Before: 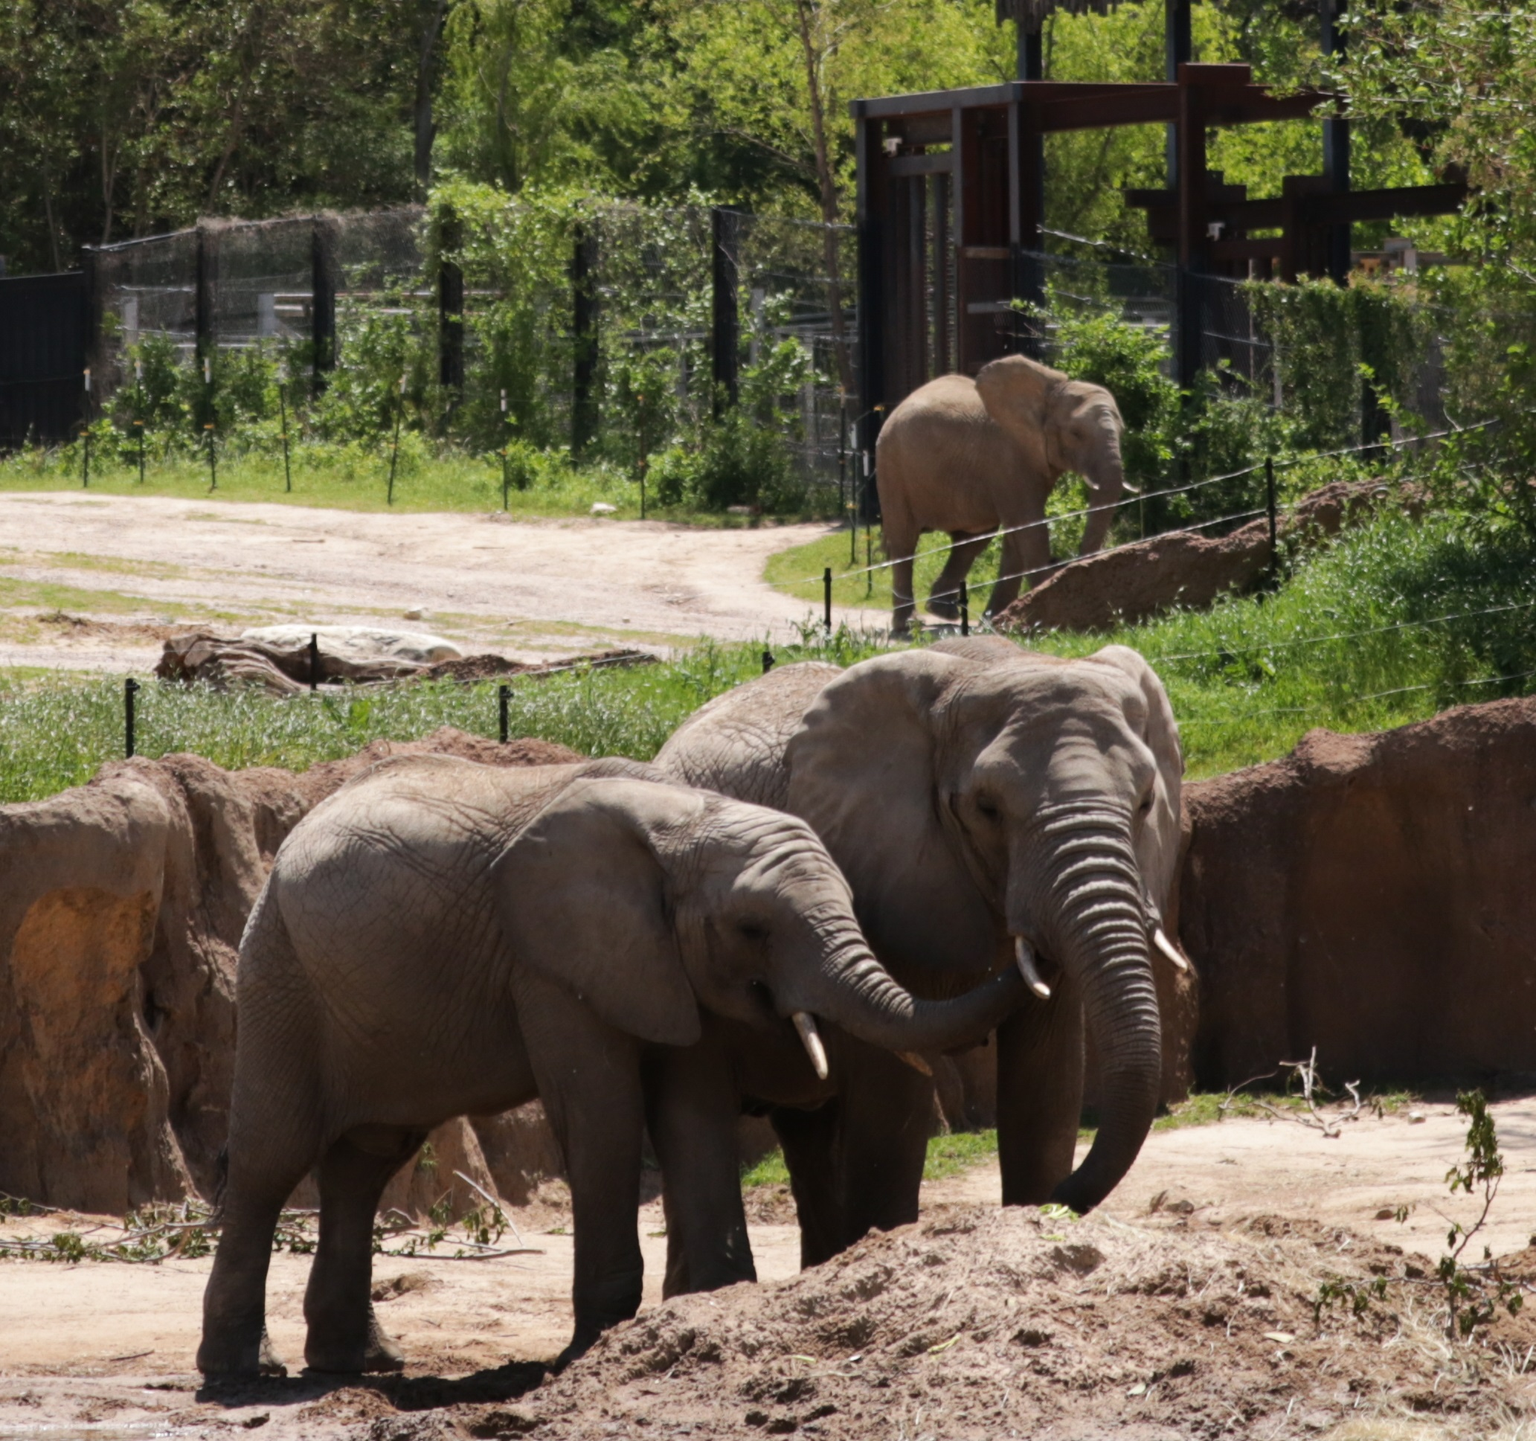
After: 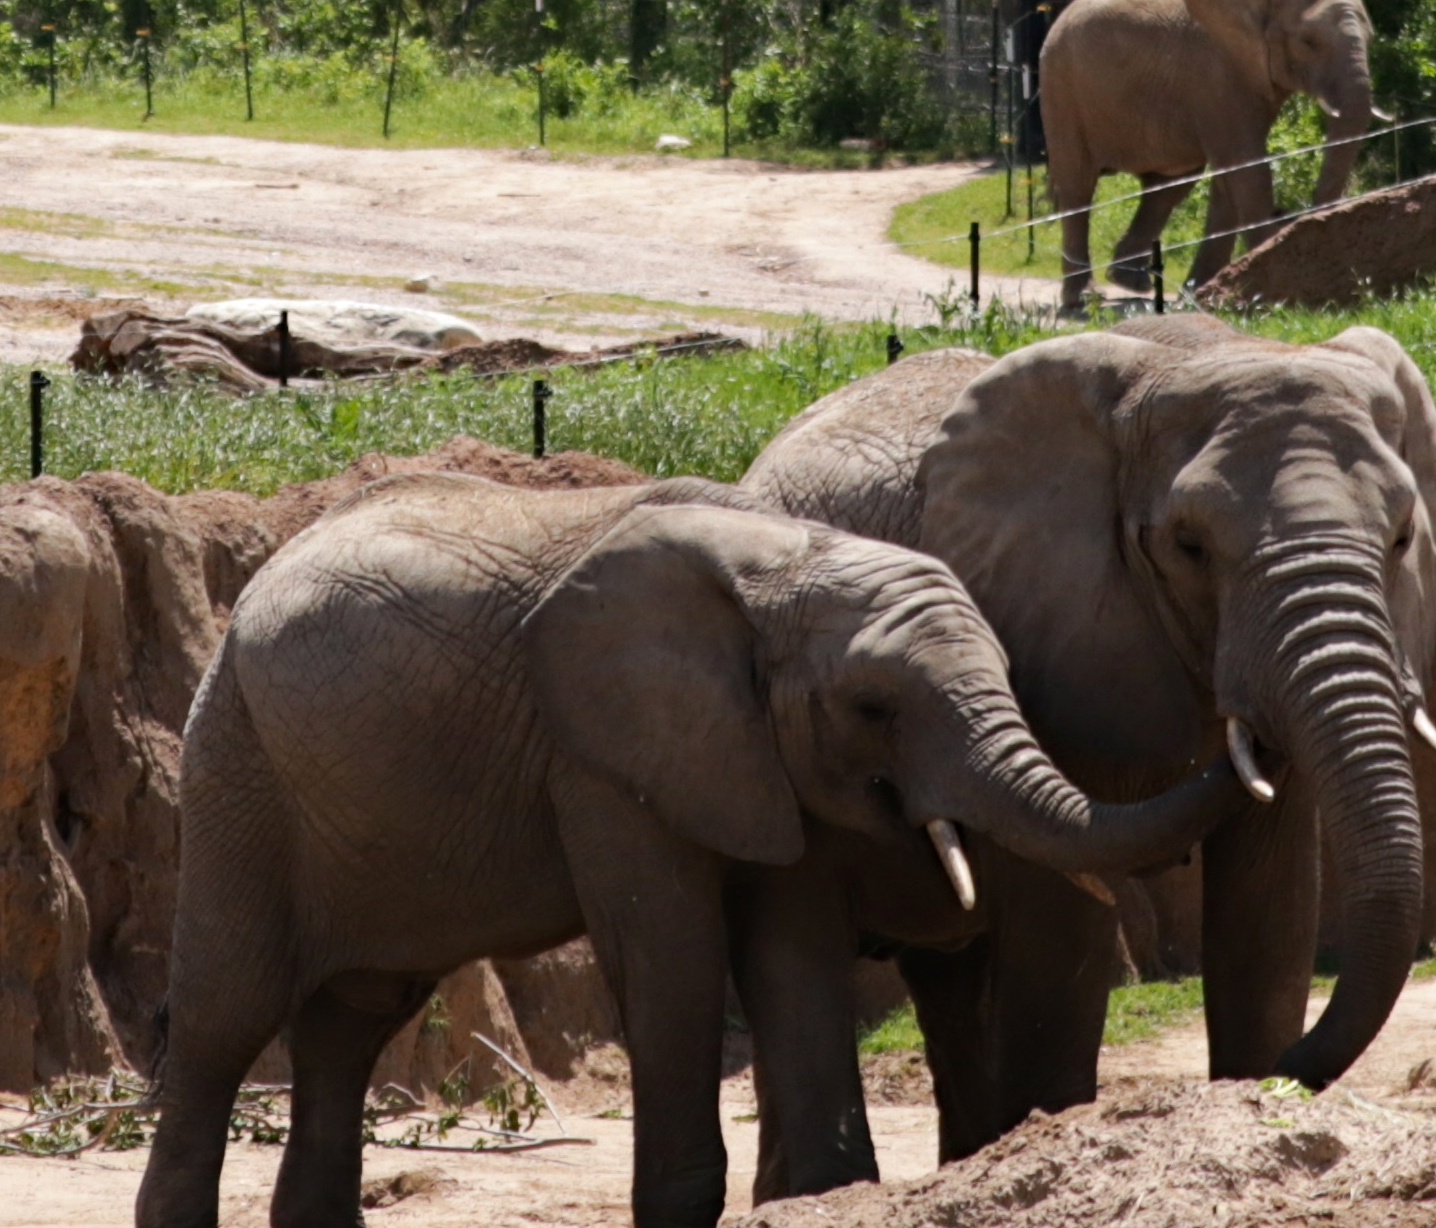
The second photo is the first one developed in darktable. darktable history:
crop: left 6.715%, top 27.944%, right 23.744%, bottom 8.612%
haze removal: compatibility mode true, adaptive false
